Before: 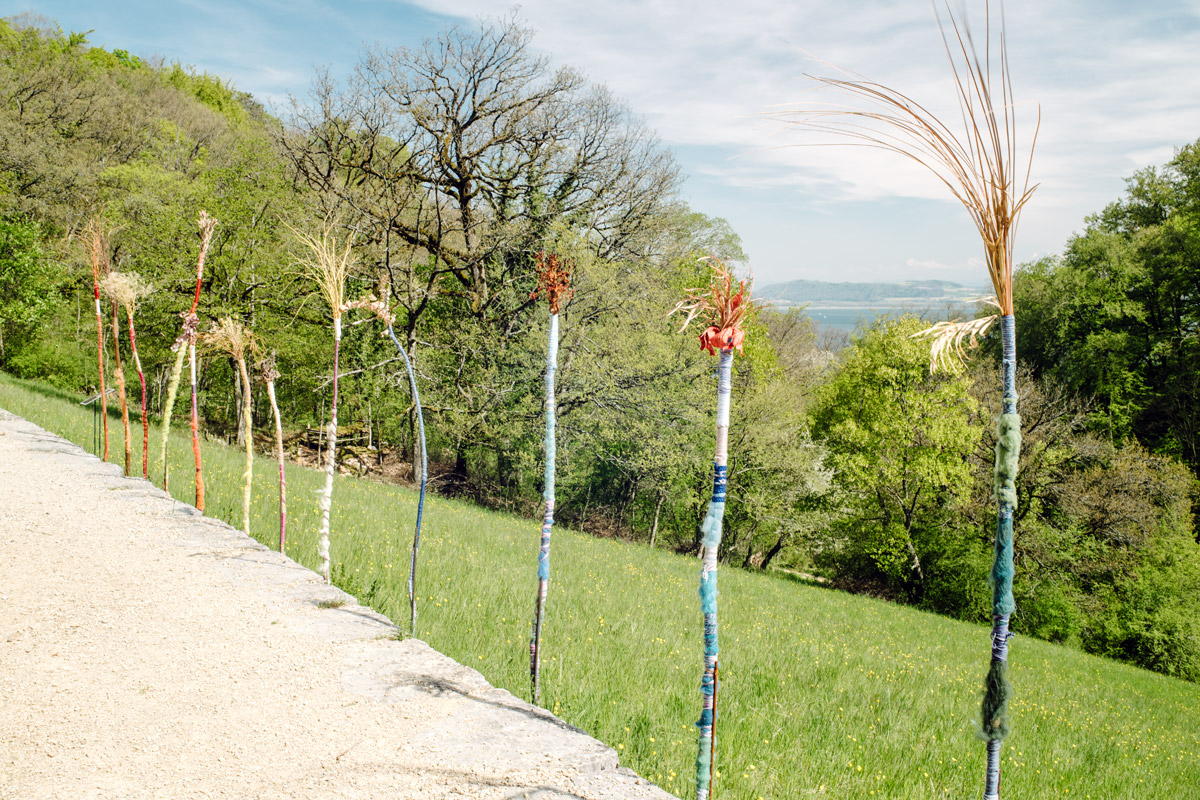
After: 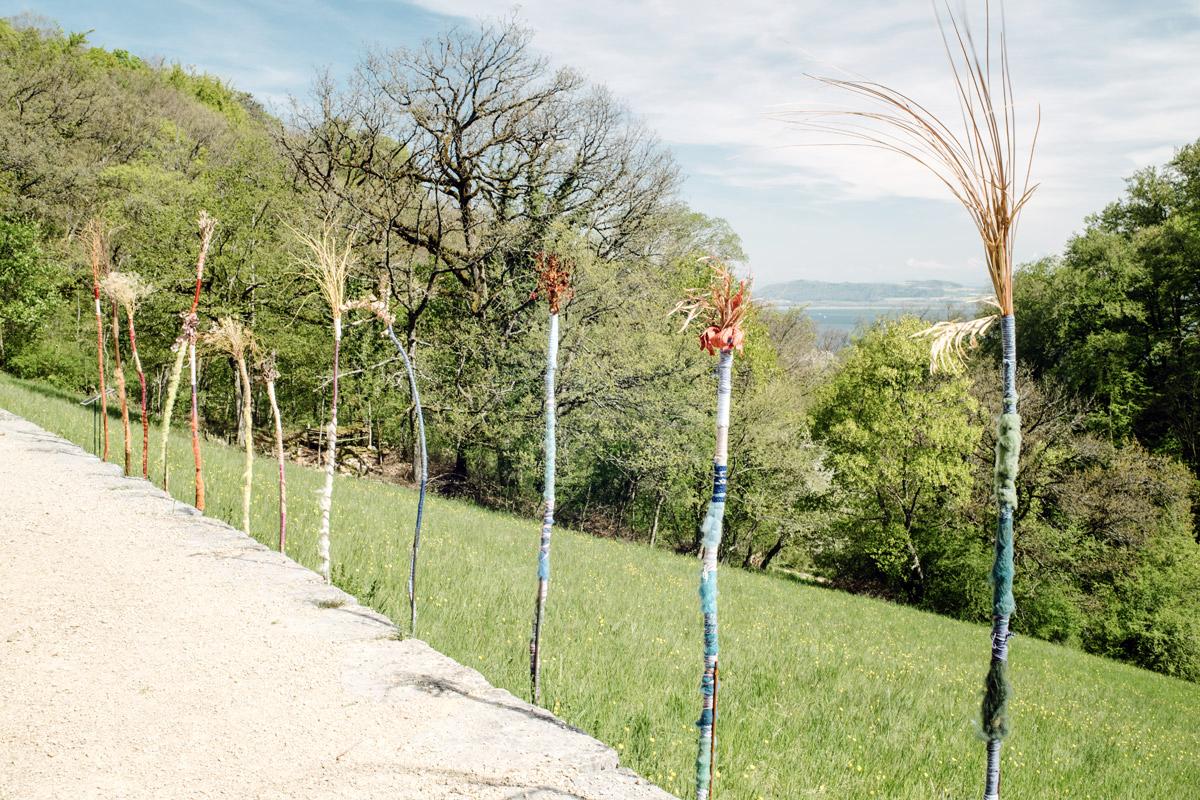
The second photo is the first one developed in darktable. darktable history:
contrast brightness saturation: contrast 0.111, saturation -0.166
